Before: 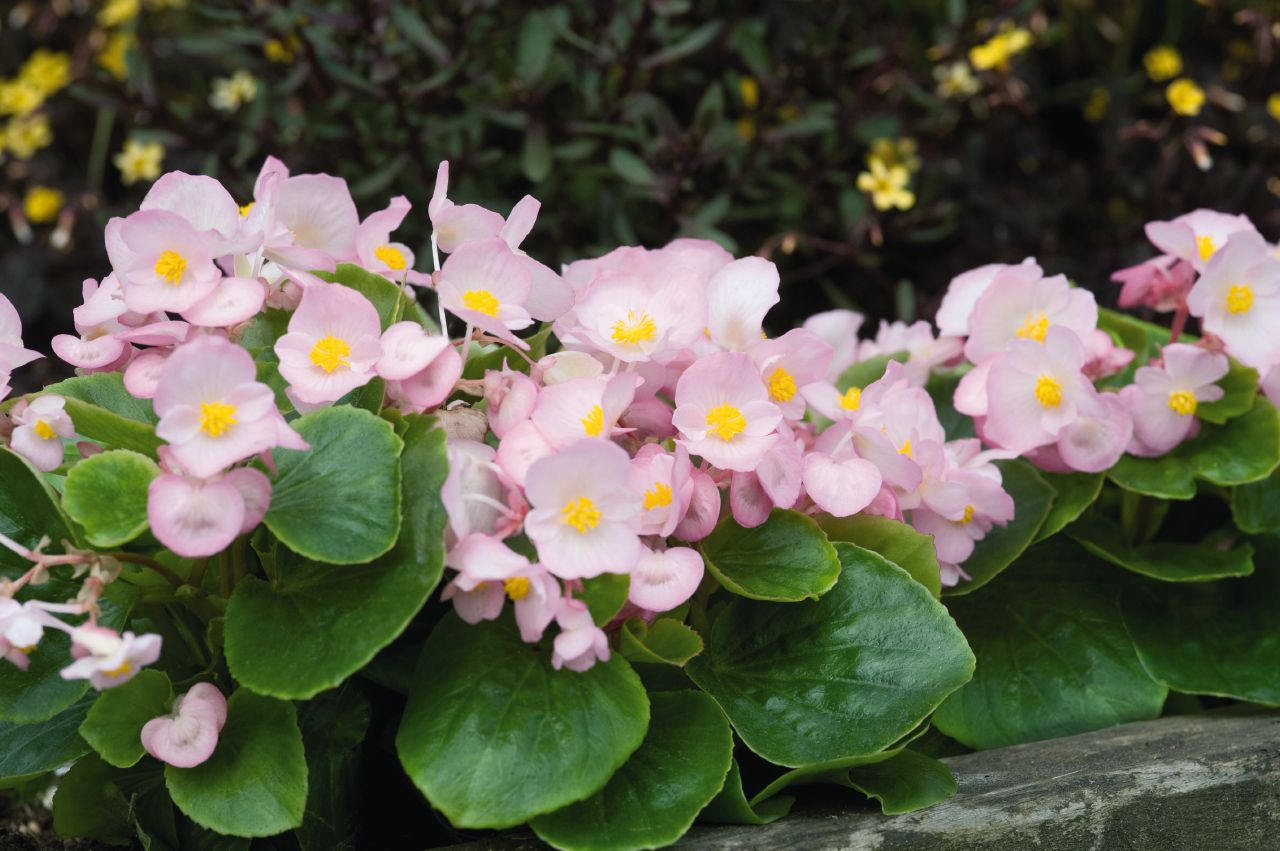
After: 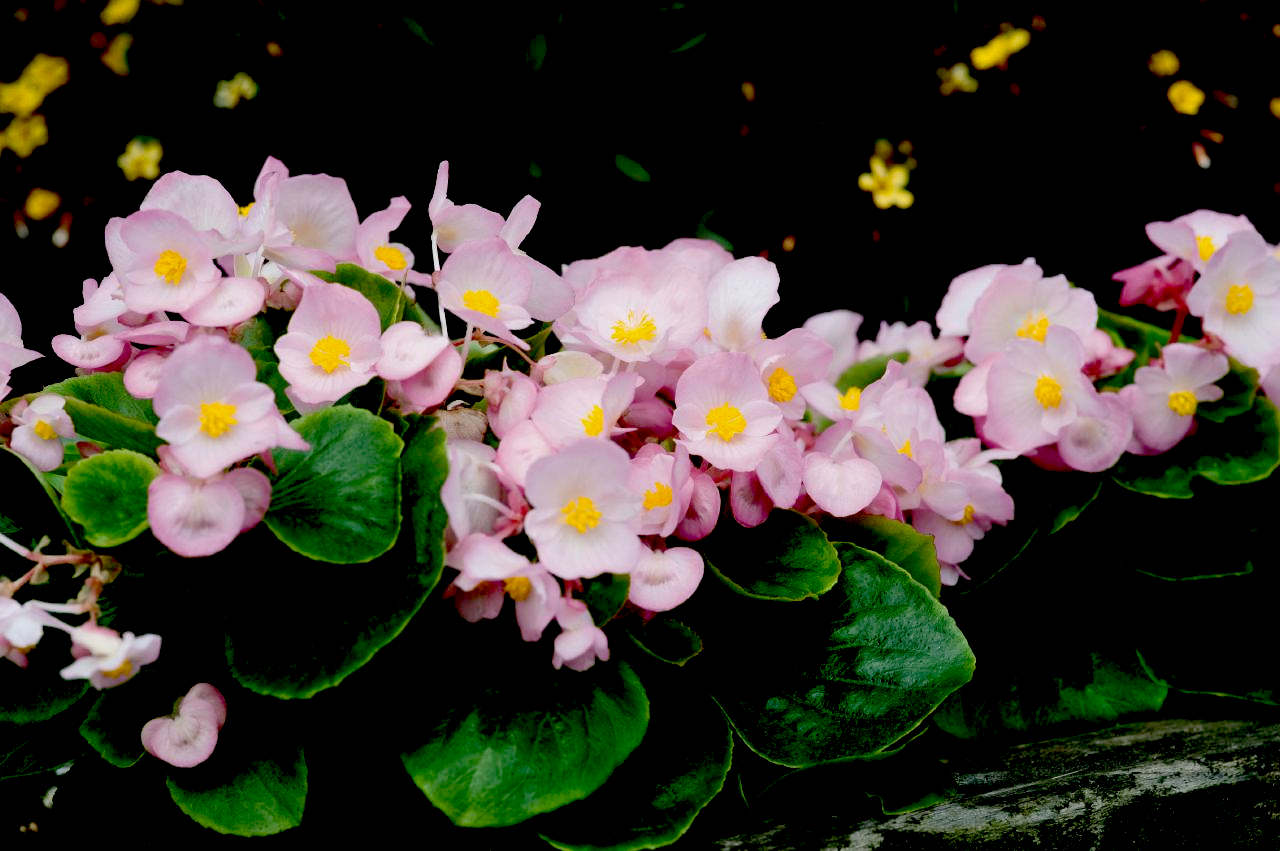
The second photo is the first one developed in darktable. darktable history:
color zones: curves: ch0 [(0, 0.5) (0.143, 0.5) (0.286, 0.5) (0.429, 0.5) (0.571, 0.5) (0.714, 0.476) (0.857, 0.5) (1, 0.5)]; ch2 [(0, 0.5) (0.143, 0.5) (0.286, 0.5) (0.429, 0.5) (0.571, 0.5) (0.714, 0.487) (0.857, 0.5) (1, 0.5)]
exposure: black level correction 0.098, exposure -0.096 EV, compensate highlight preservation false
